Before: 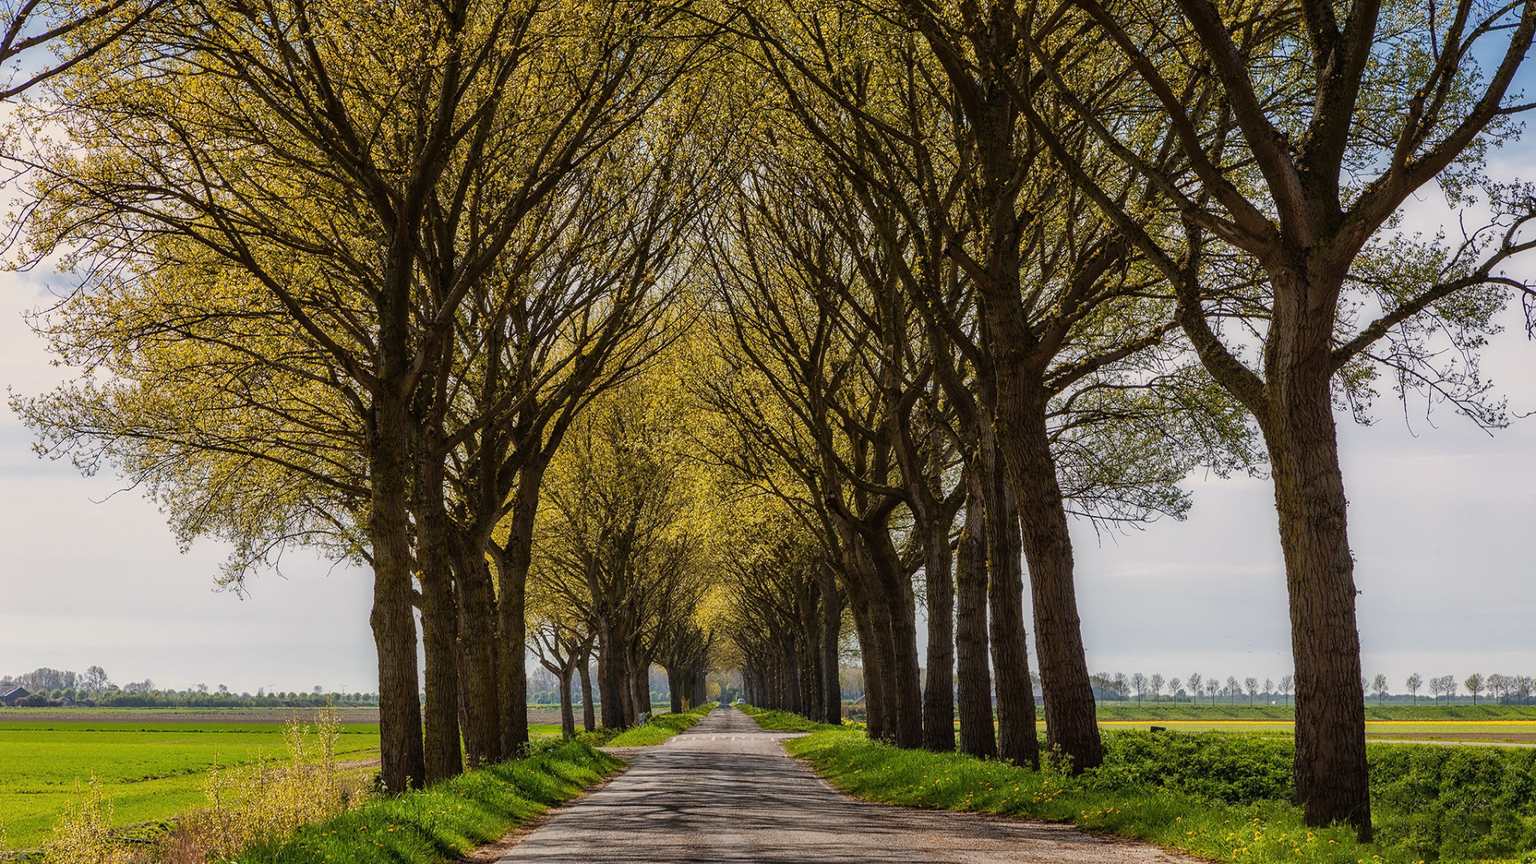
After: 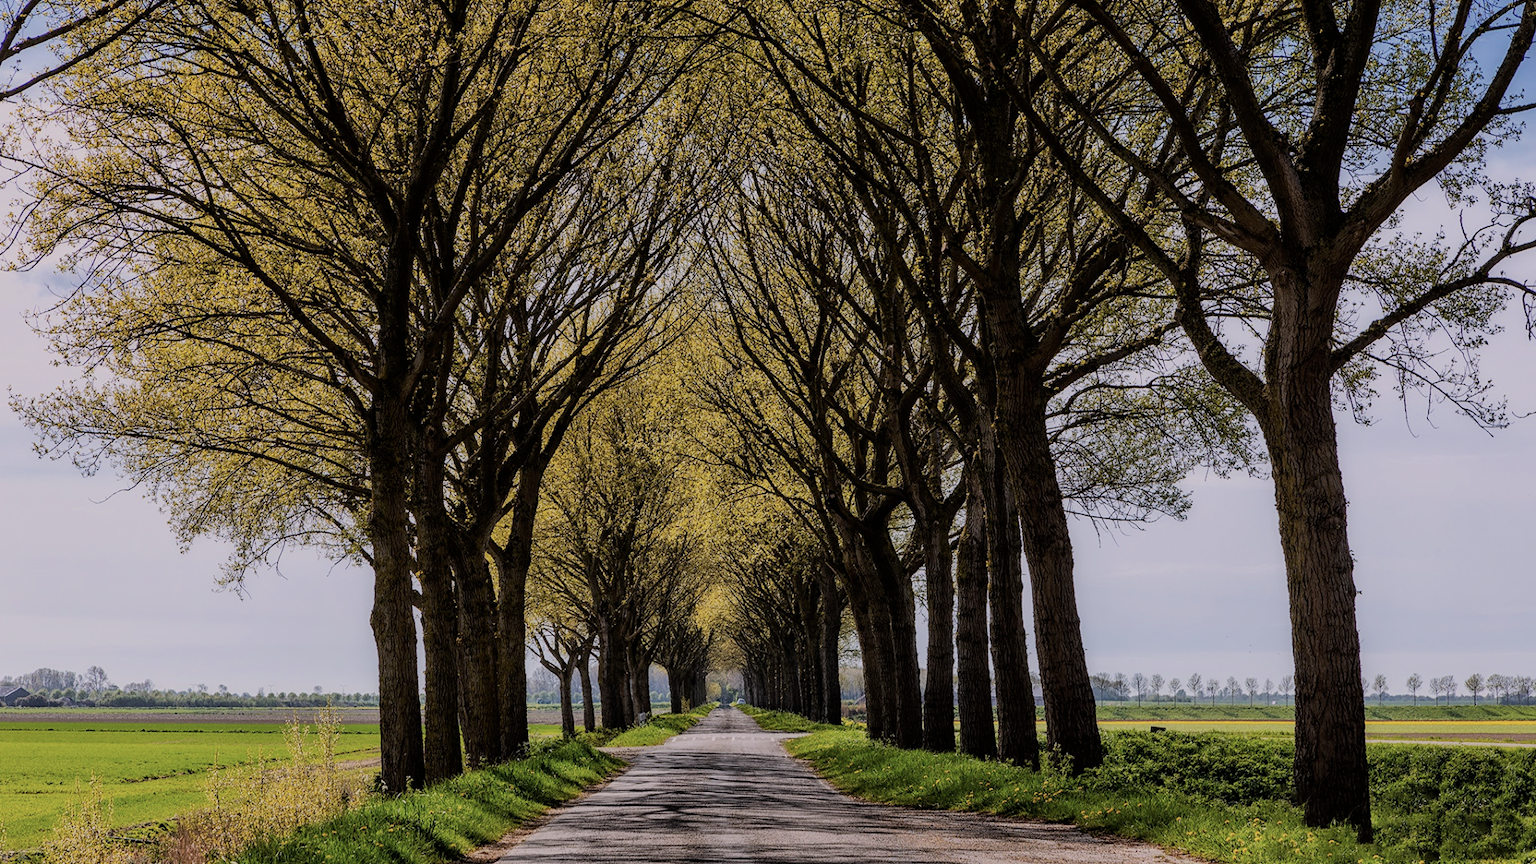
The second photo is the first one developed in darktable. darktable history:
white balance: red 1.004, blue 1.096
filmic rgb: black relative exposure -7.15 EV, white relative exposure 5.36 EV, hardness 3.02, color science v6 (2022)
contrast brightness saturation: contrast 0.11, saturation -0.17
